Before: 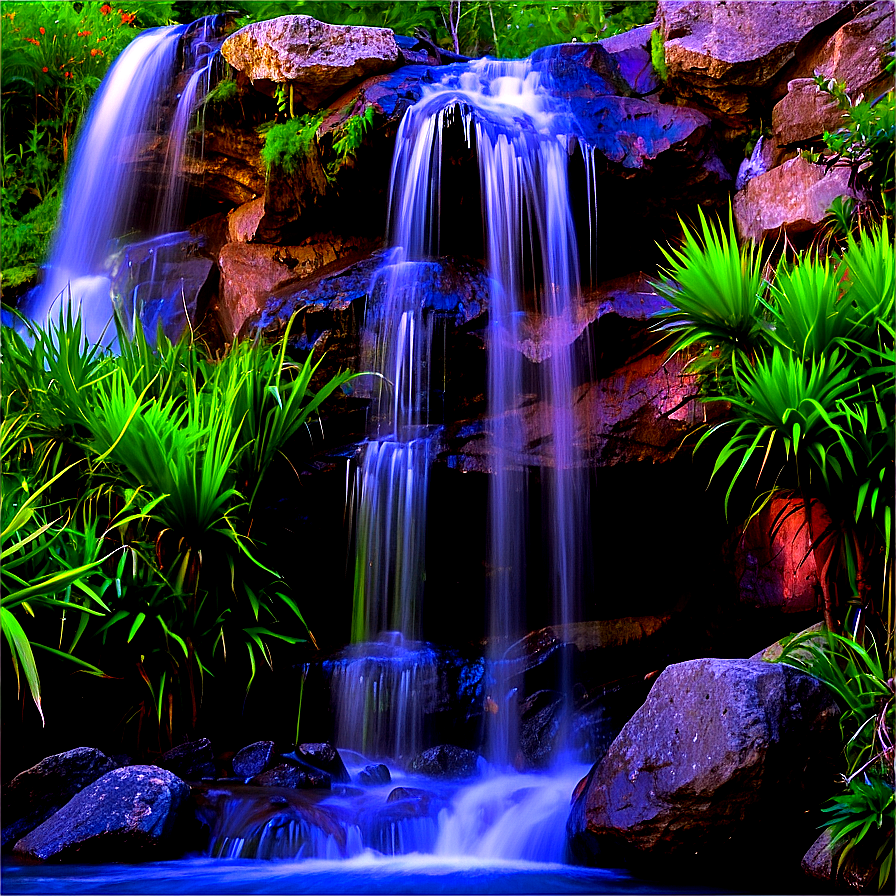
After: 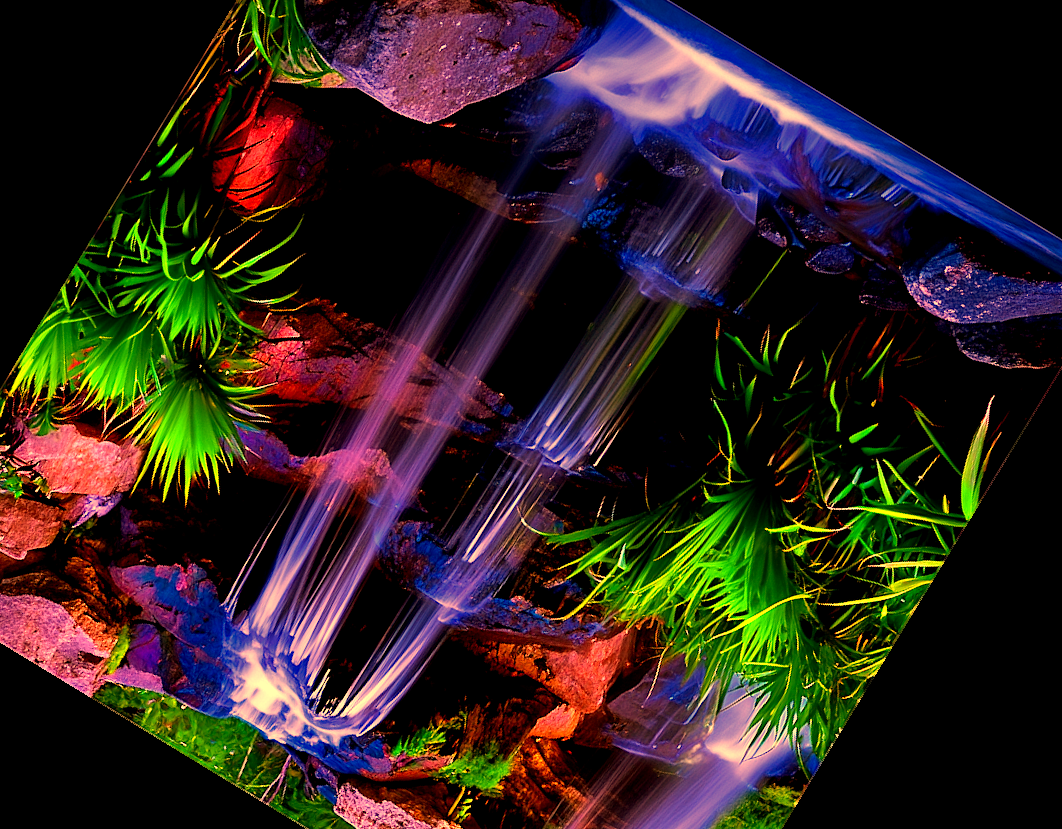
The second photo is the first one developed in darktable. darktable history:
white balance: red 1.467, blue 0.684
crop and rotate: angle 148.68°, left 9.111%, top 15.603%, right 4.588%, bottom 17.041%
contrast brightness saturation: contrast 0.03, brightness -0.04
